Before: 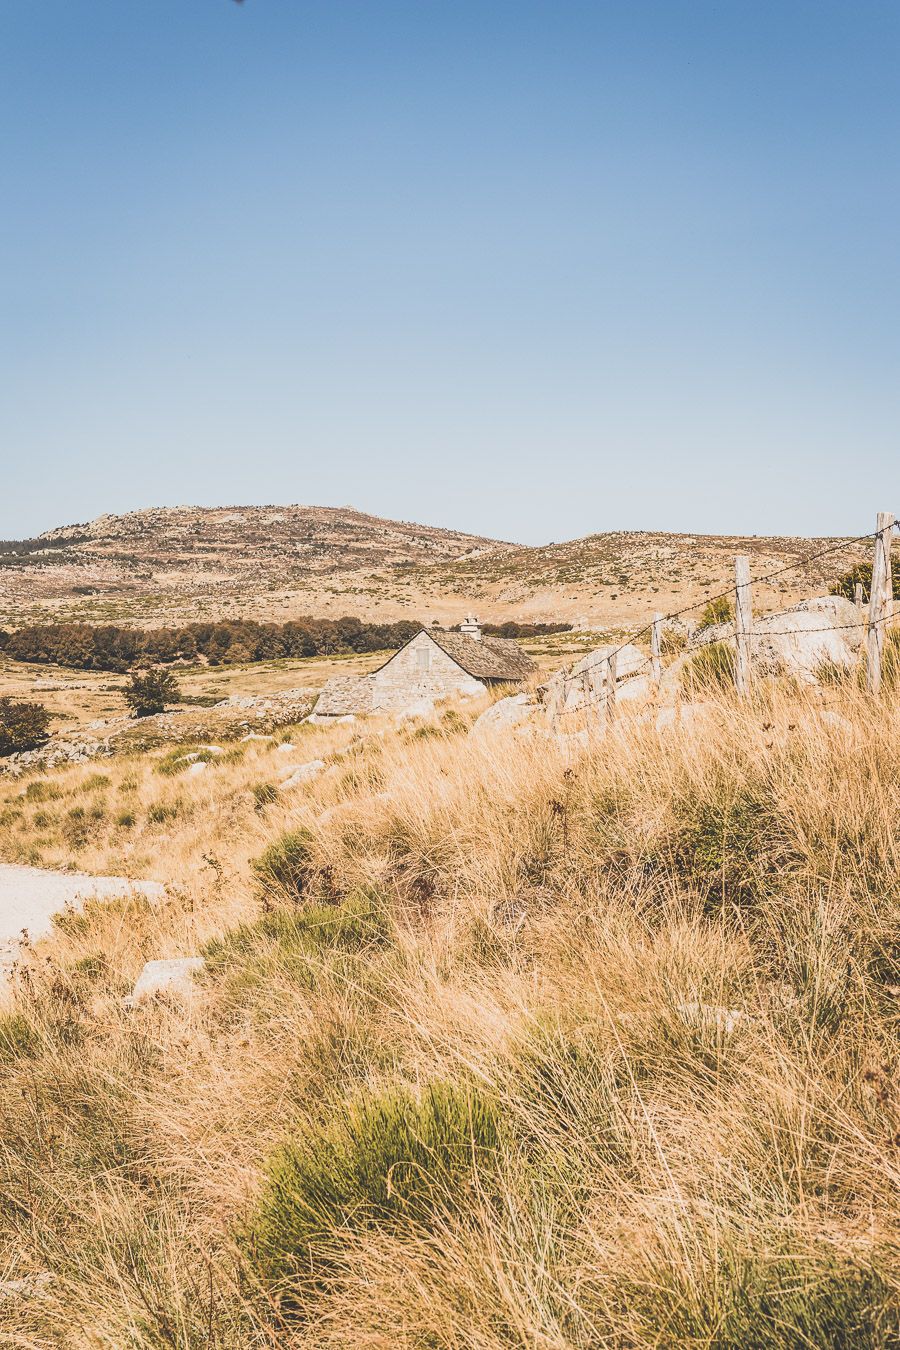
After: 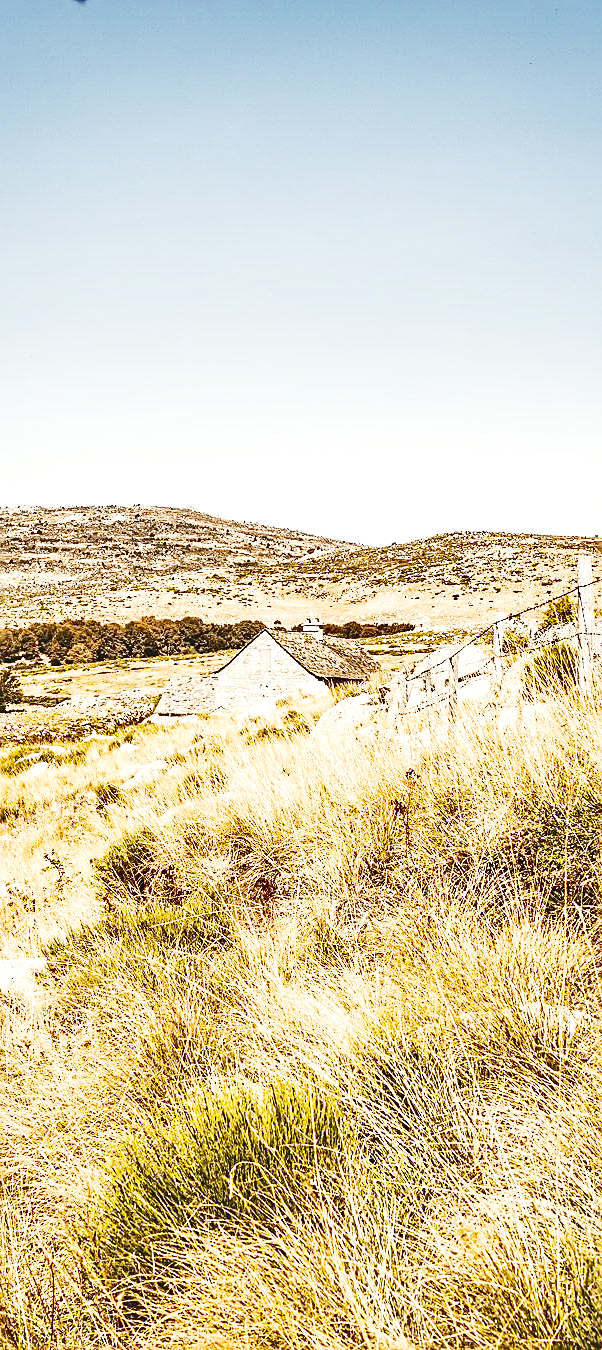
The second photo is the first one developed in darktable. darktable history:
crop and rotate: left 17.654%, right 15.388%
exposure: exposure 0.6 EV, compensate exposure bias true, compensate highlight preservation false
color balance rgb: highlights gain › chroma 3.011%, highlights gain › hue 78.37°, perceptual saturation grading › global saturation 10.412%, saturation formula JzAzBz (2021)
tone curve: curves: ch0 [(0, 0) (0.004, 0) (0.133, 0.071) (0.325, 0.456) (0.832, 0.957) (1, 1)], preserve colors none
local contrast: mode bilateral grid, contrast 20, coarseness 50, detail 119%, midtone range 0.2
sharpen: on, module defaults
shadows and highlights: shadows 60.19, highlights -60.12, soften with gaussian
